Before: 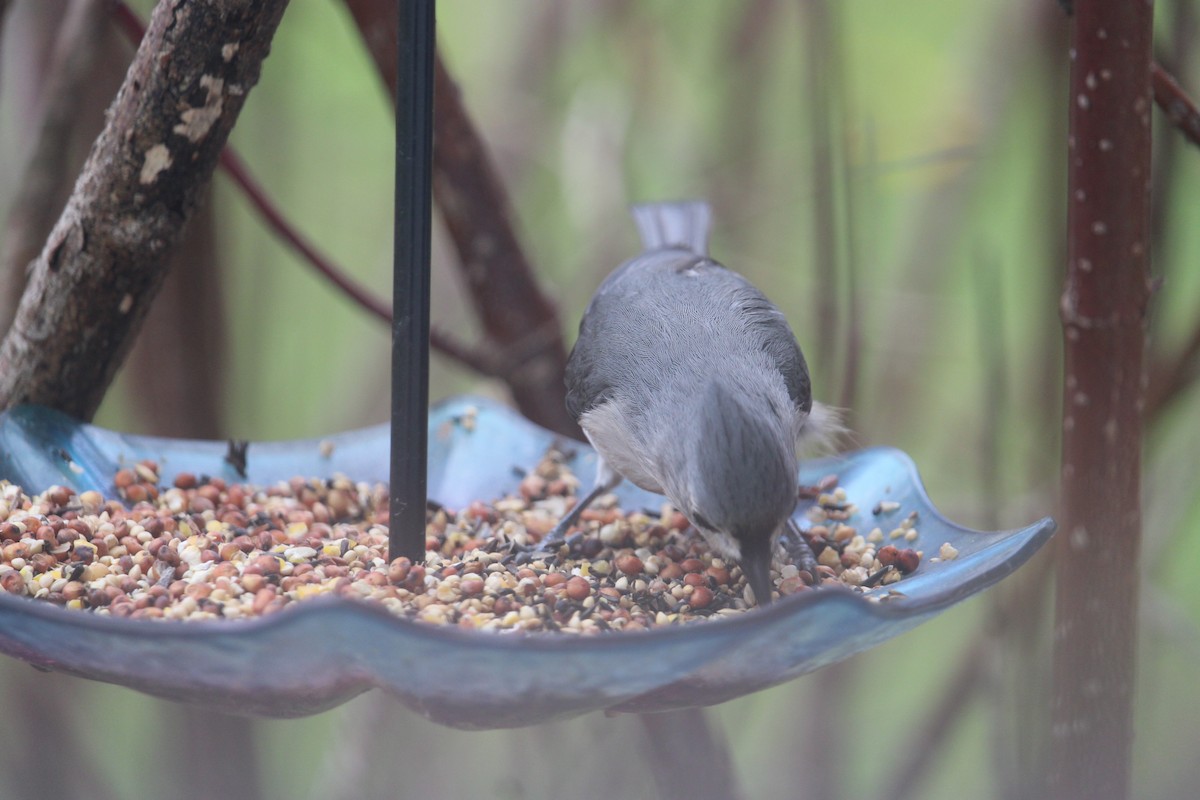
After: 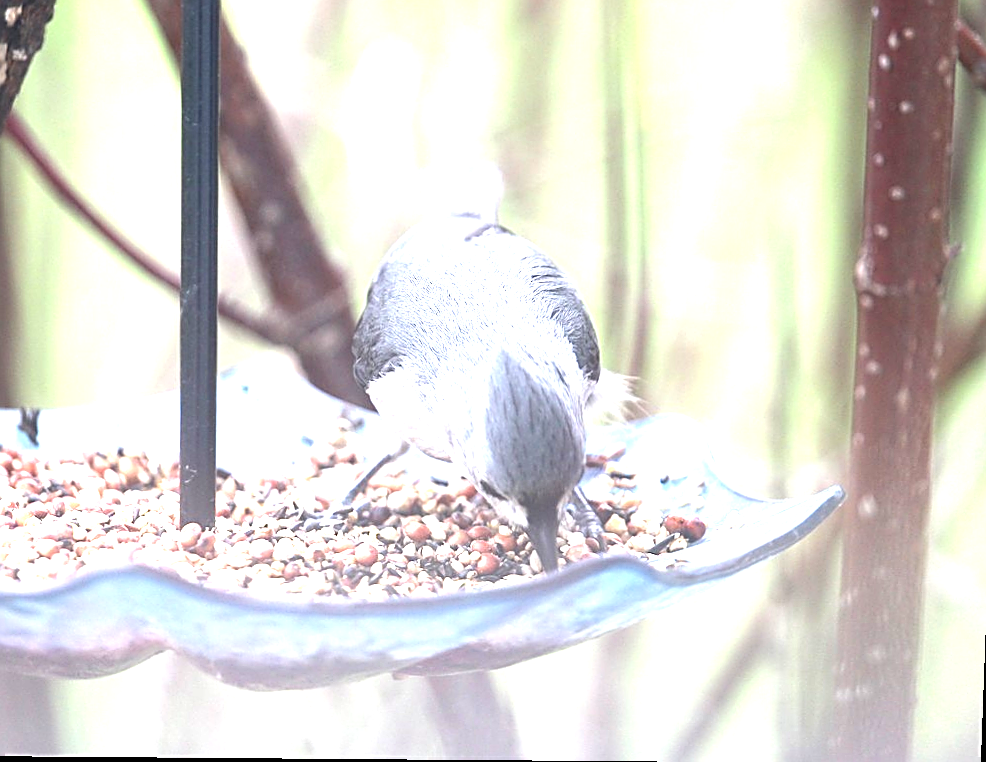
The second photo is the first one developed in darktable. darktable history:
crop and rotate: left 17.959%, top 5.771%, right 1.742%
contrast brightness saturation: brightness -0.09
exposure: exposure 2.04 EV, compensate highlight preservation false
rotate and perspective: lens shift (vertical) 0.048, lens shift (horizontal) -0.024, automatic cropping off
sharpen: amount 0.75
